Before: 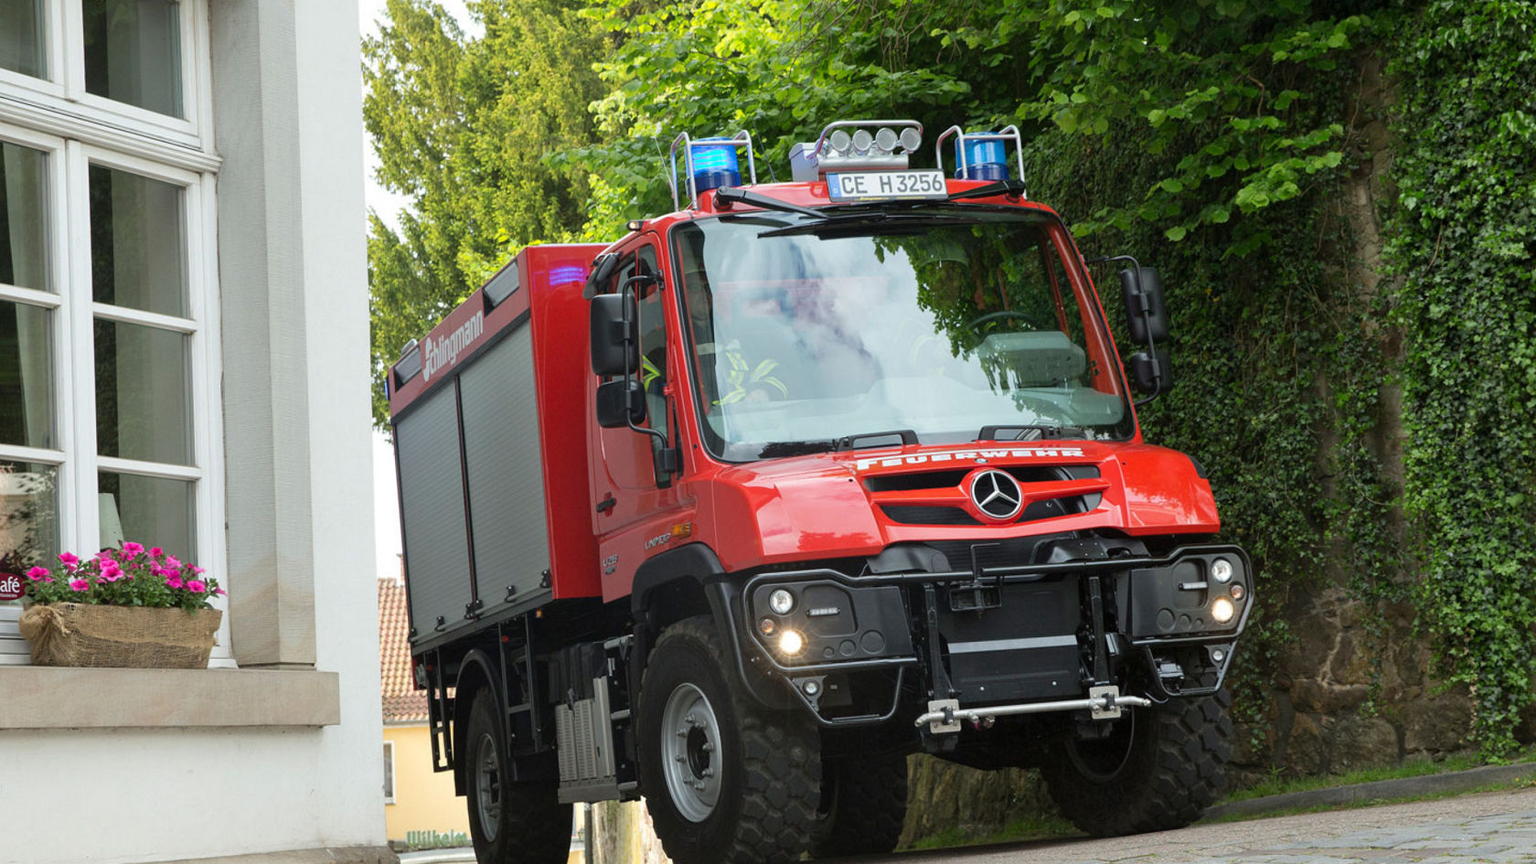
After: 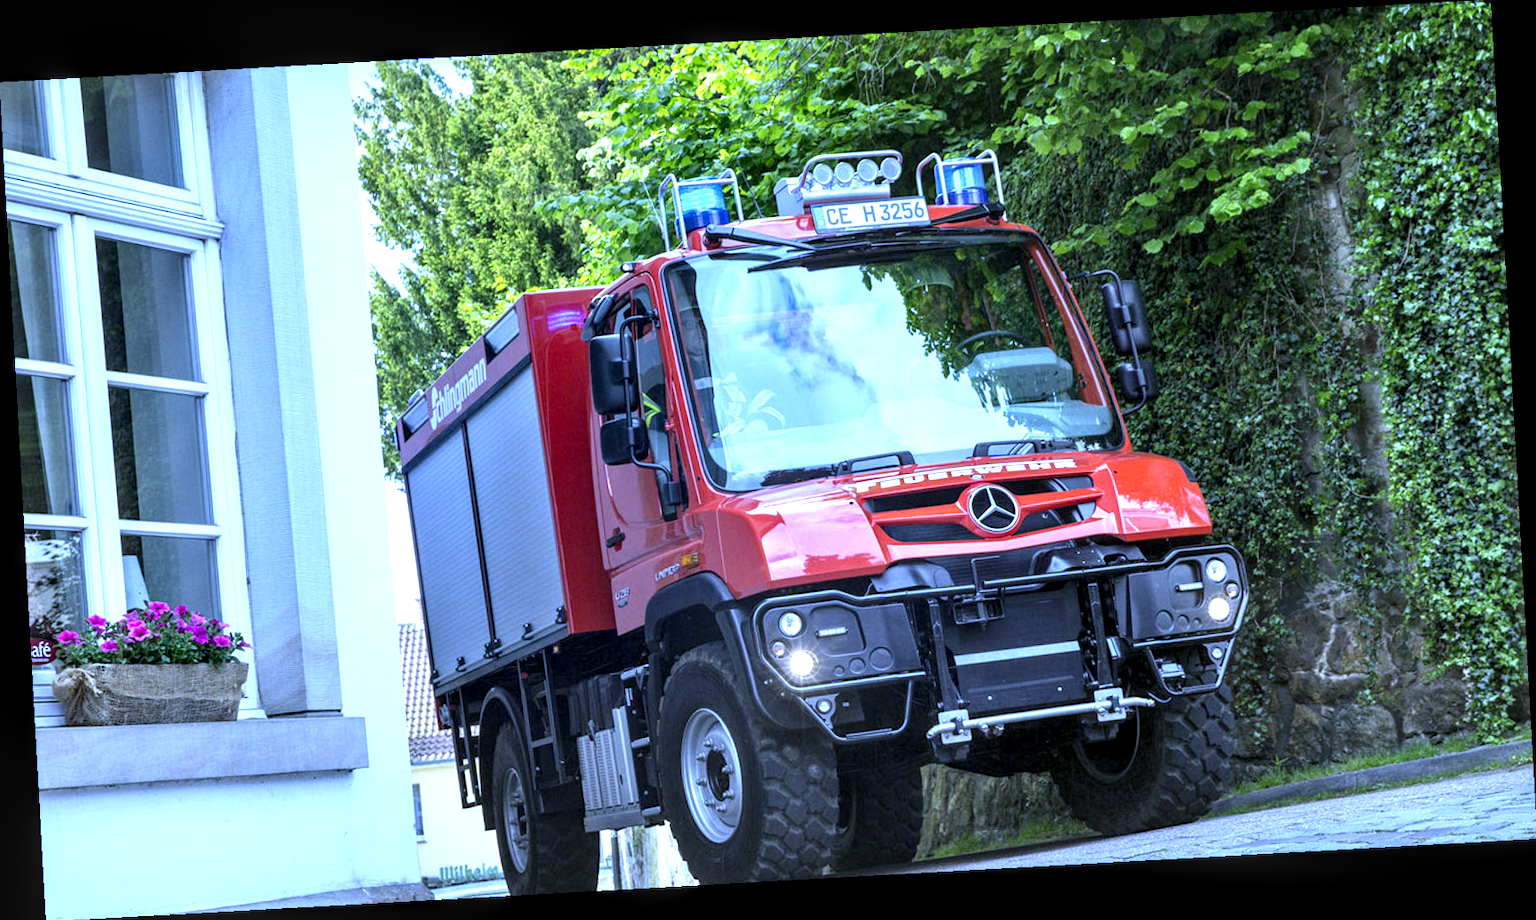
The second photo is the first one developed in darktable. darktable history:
white balance: red 0.766, blue 1.537
rotate and perspective: rotation -3.18°, automatic cropping off
exposure: black level correction 0, exposure 0.7 EV, compensate exposure bias true, compensate highlight preservation false
local contrast: highlights 60%, shadows 60%, detail 160%
